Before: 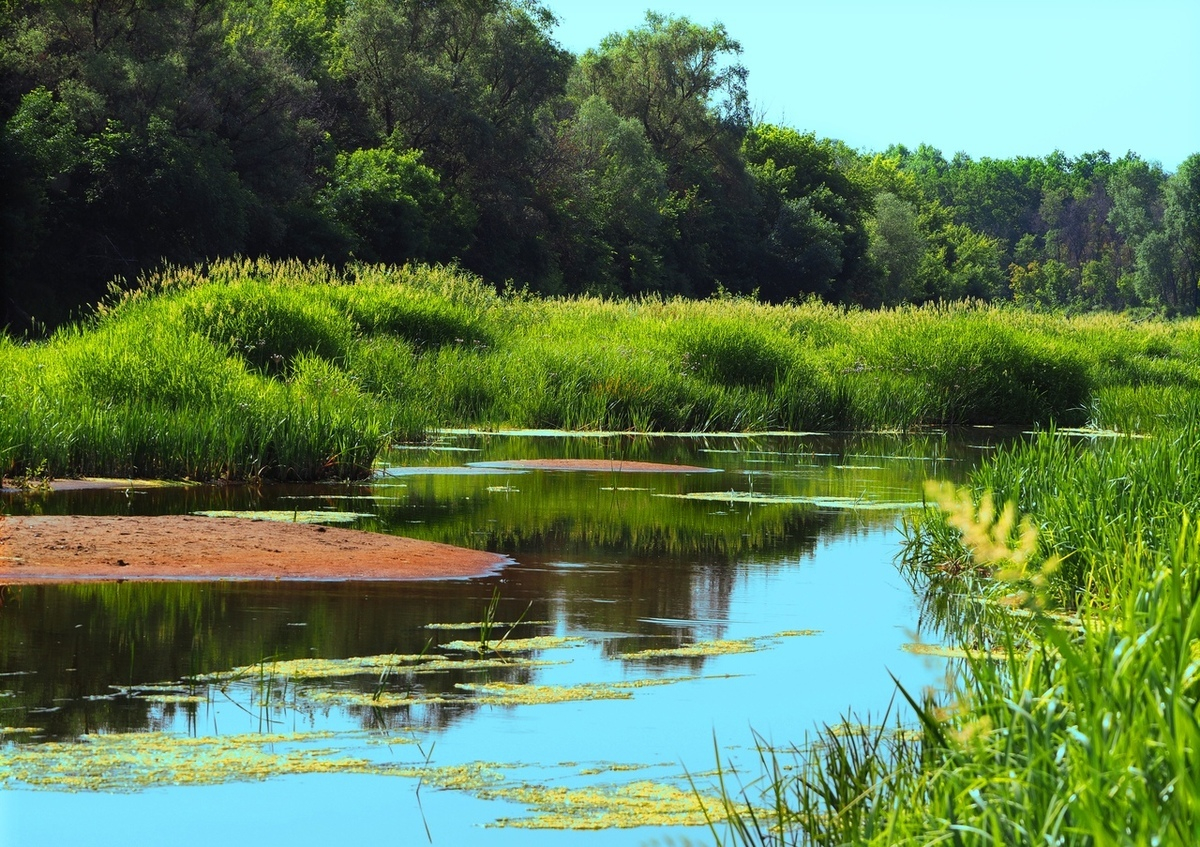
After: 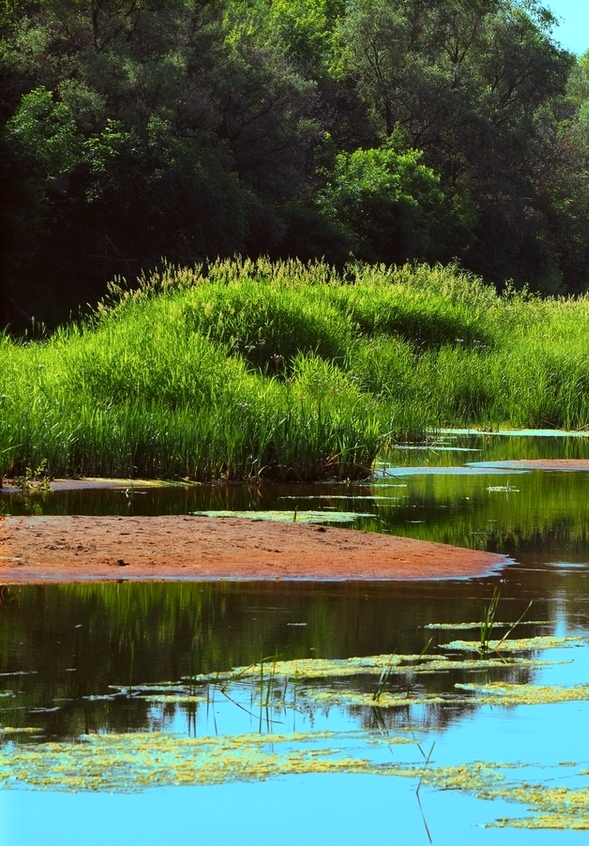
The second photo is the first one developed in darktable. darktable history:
tone equalizer: on, module defaults
color correction: highlights a* -3.28, highlights b* -6.24, shadows a* 3.1, shadows b* 5.19
crop and rotate: left 0%, top 0%, right 50.845%
